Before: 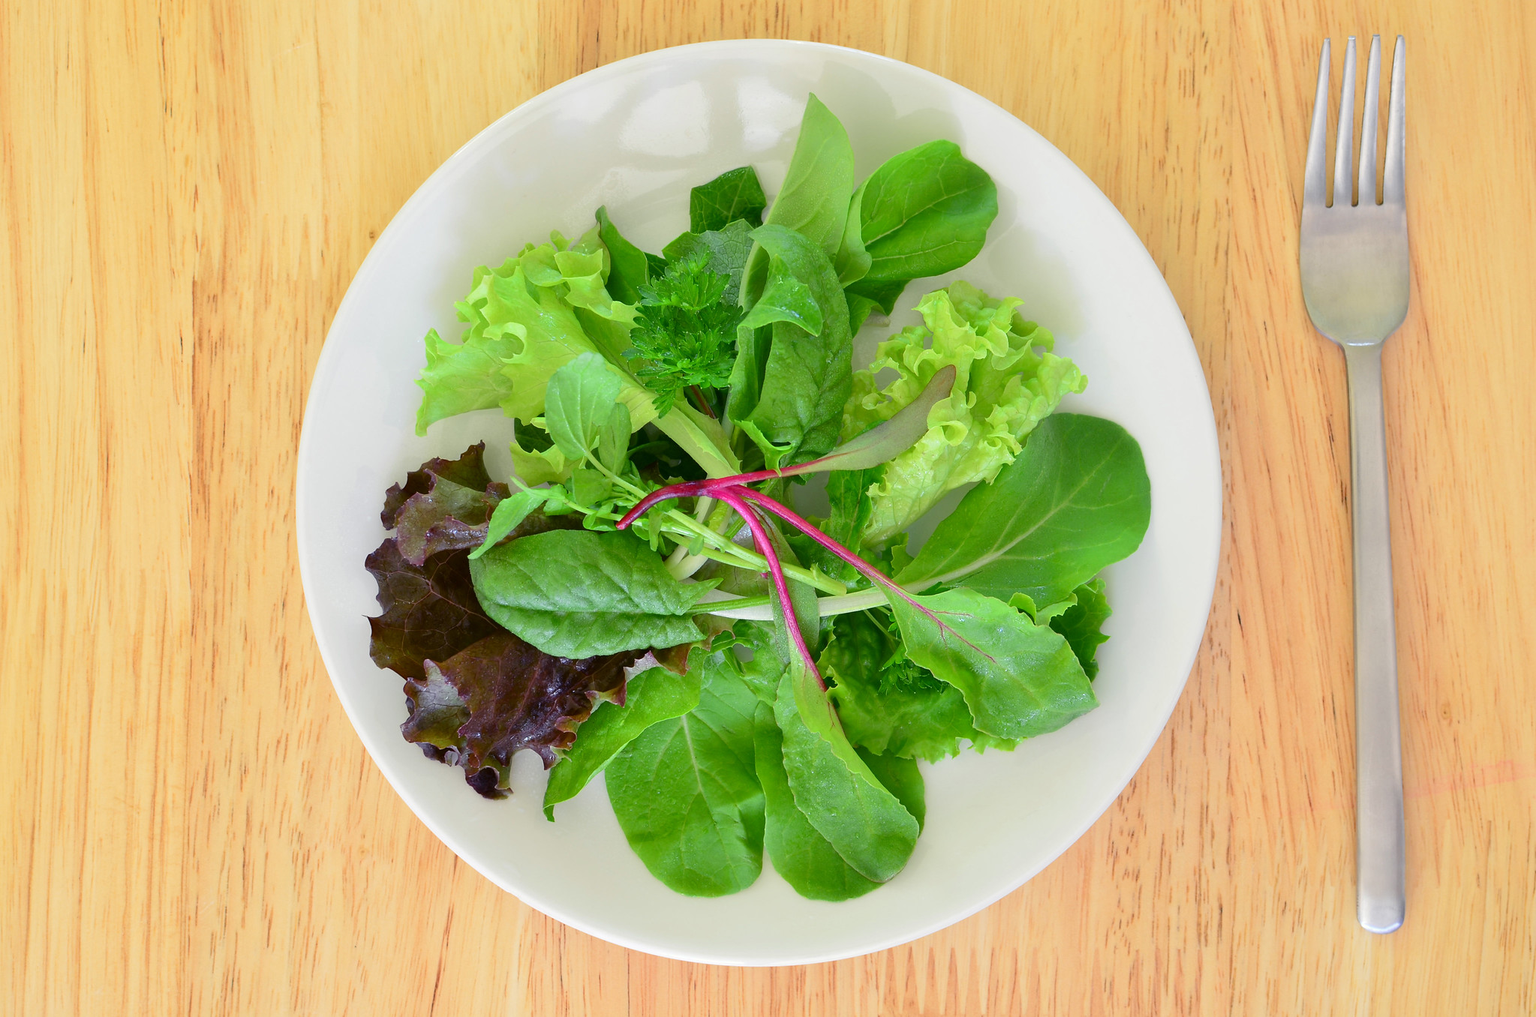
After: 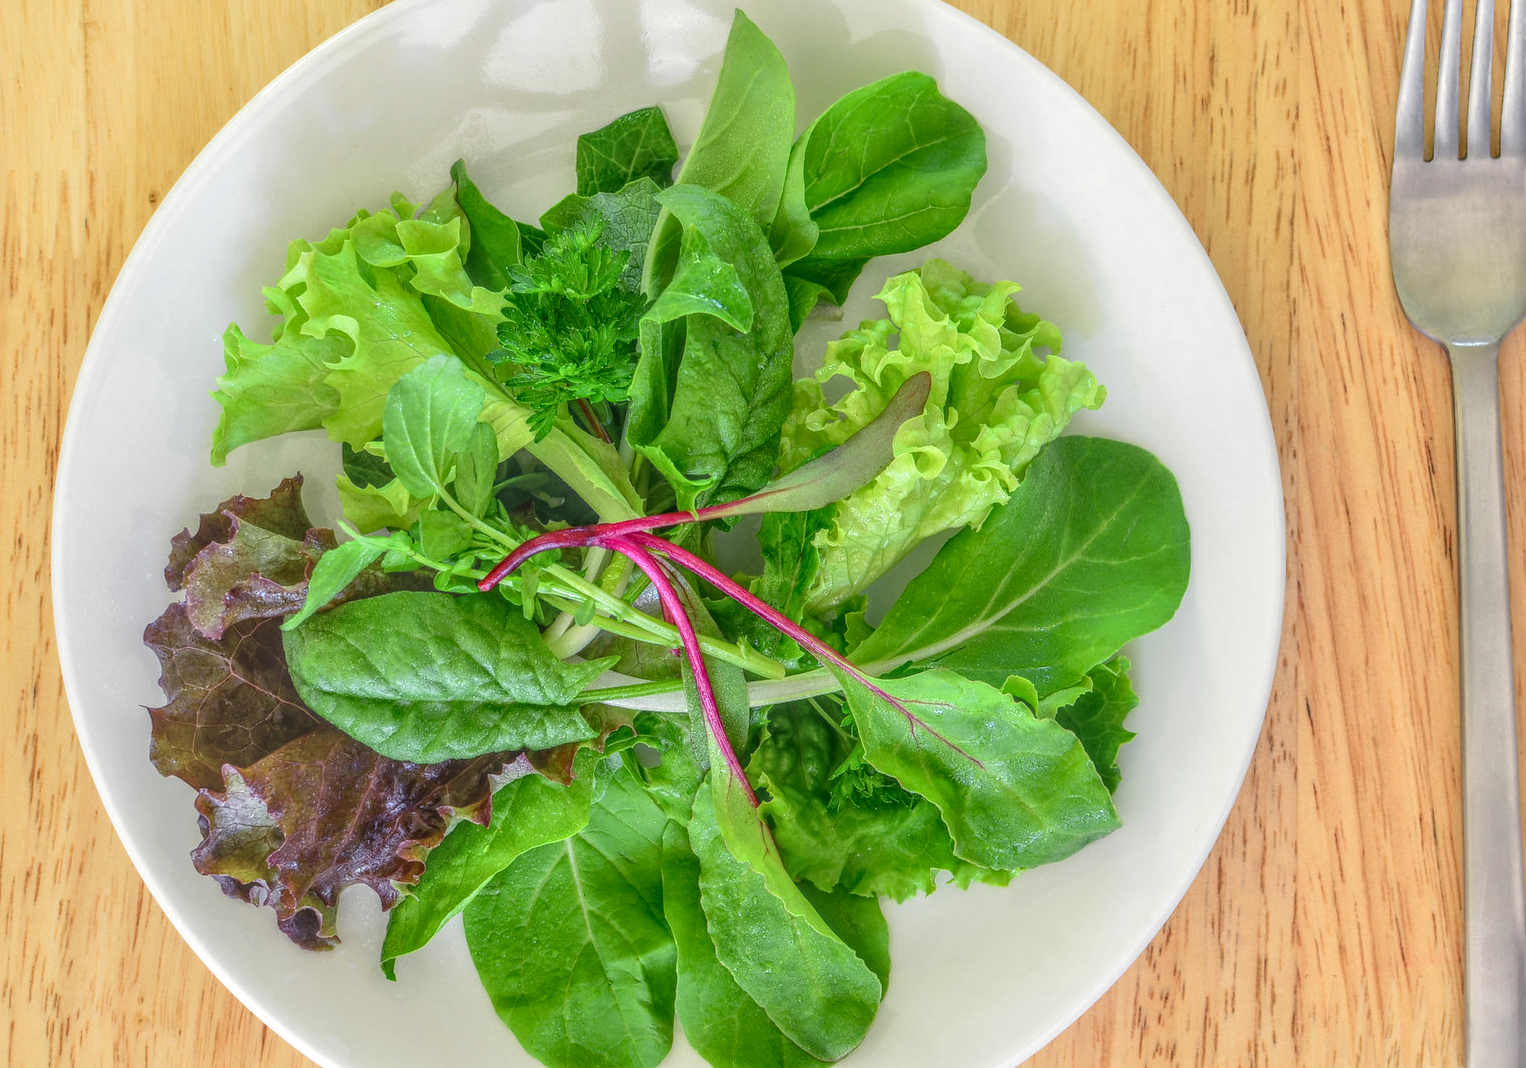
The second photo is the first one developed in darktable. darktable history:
crop: left 16.787%, top 8.551%, right 8.628%, bottom 12.66%
local contrast: highlights 4%, shadows 4%, detail 200%, midtone range 0.245
